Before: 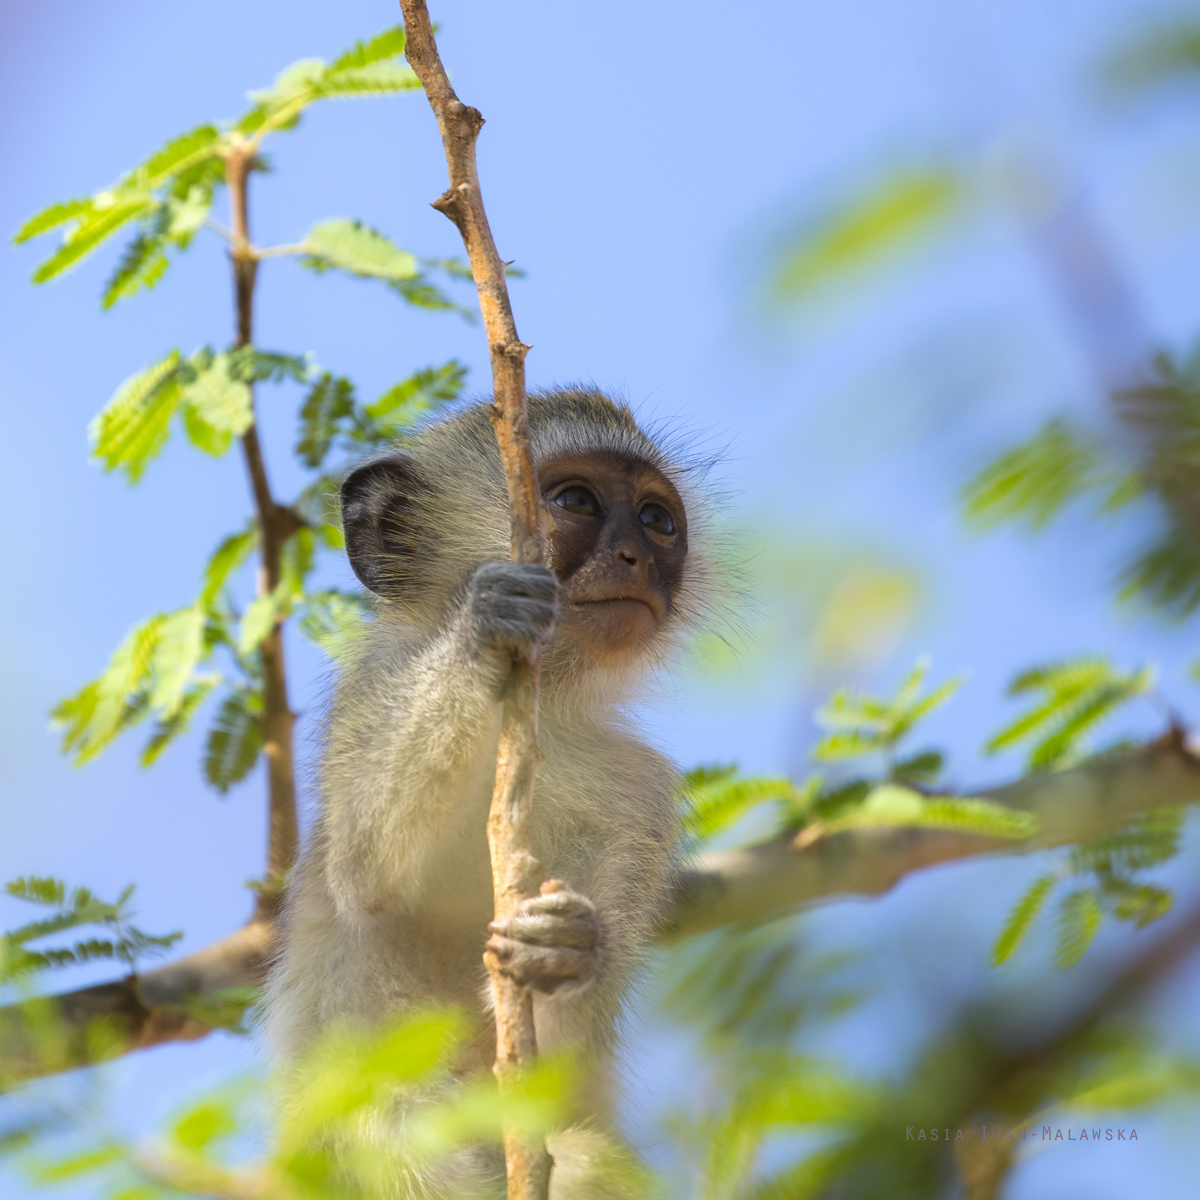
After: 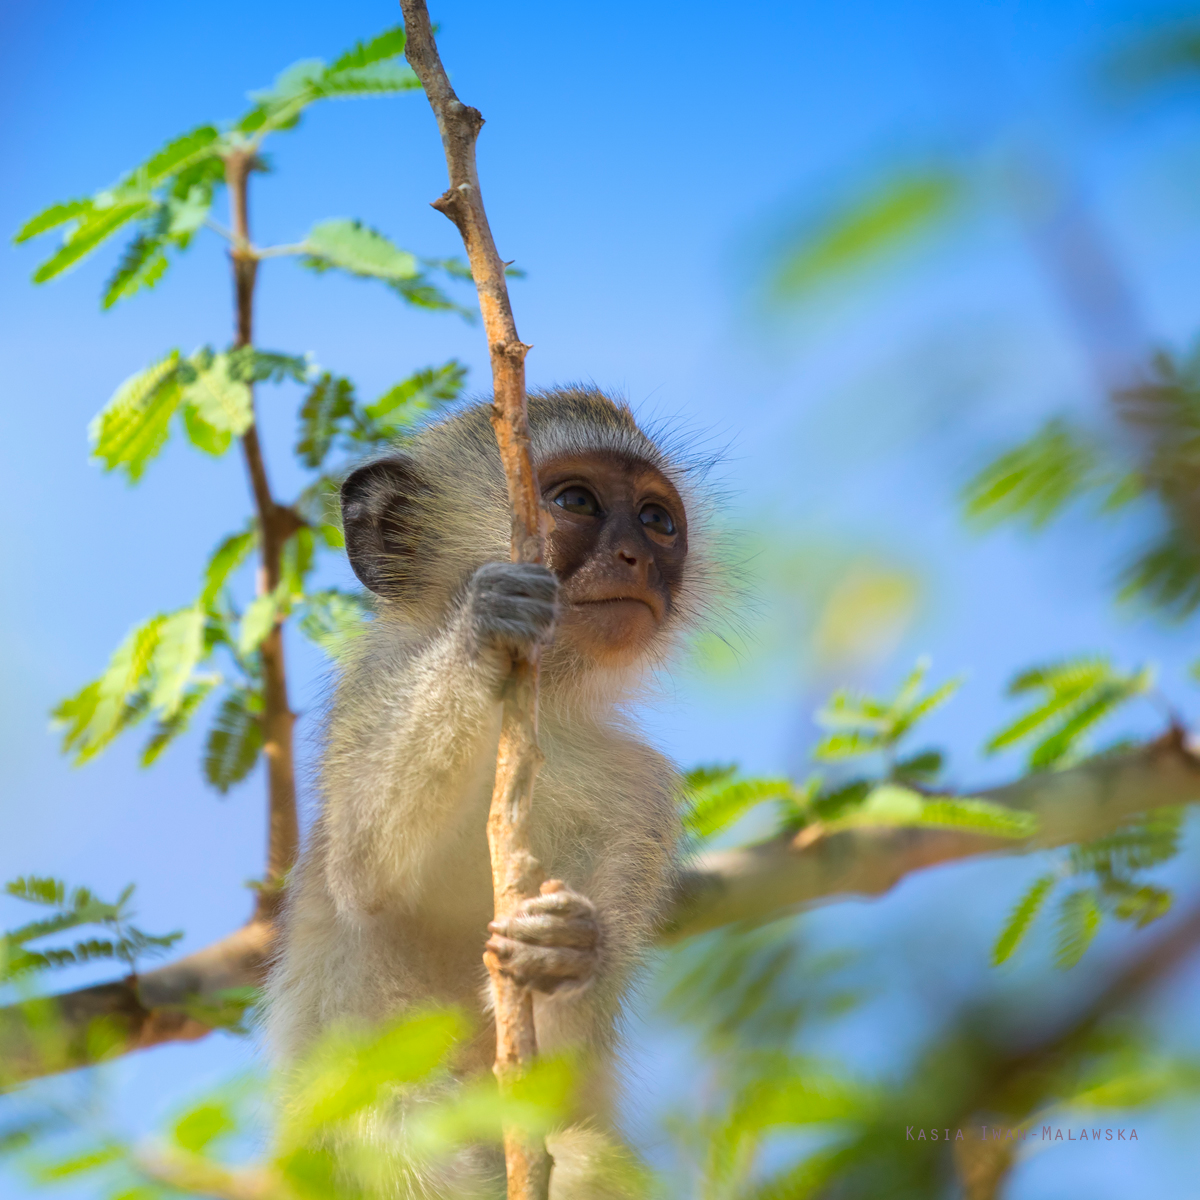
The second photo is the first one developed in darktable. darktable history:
shadows and highlights: shadows 25, highlights -25
graduated density: density 2.02 EV, hardness 44%, rotation 0.374°, offset 8.21, hue 208.8°, saturation 97%
